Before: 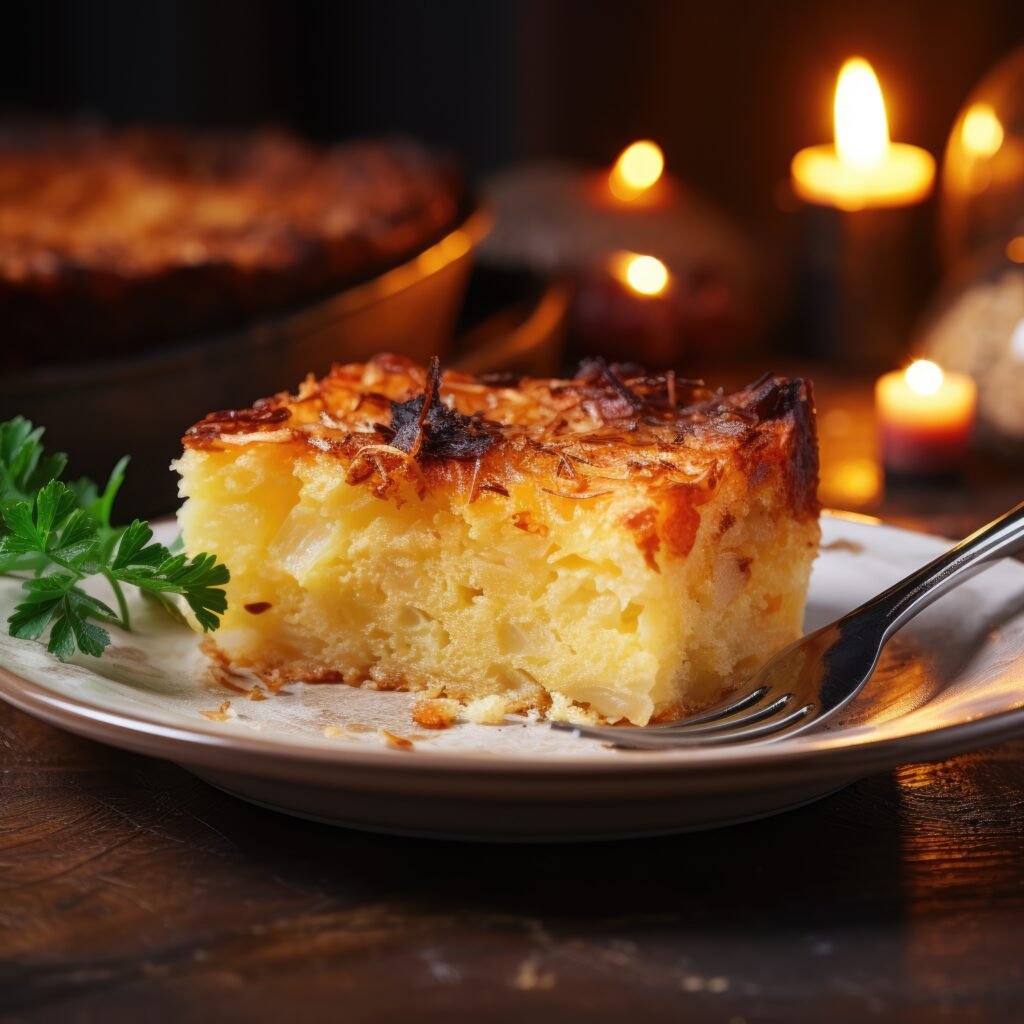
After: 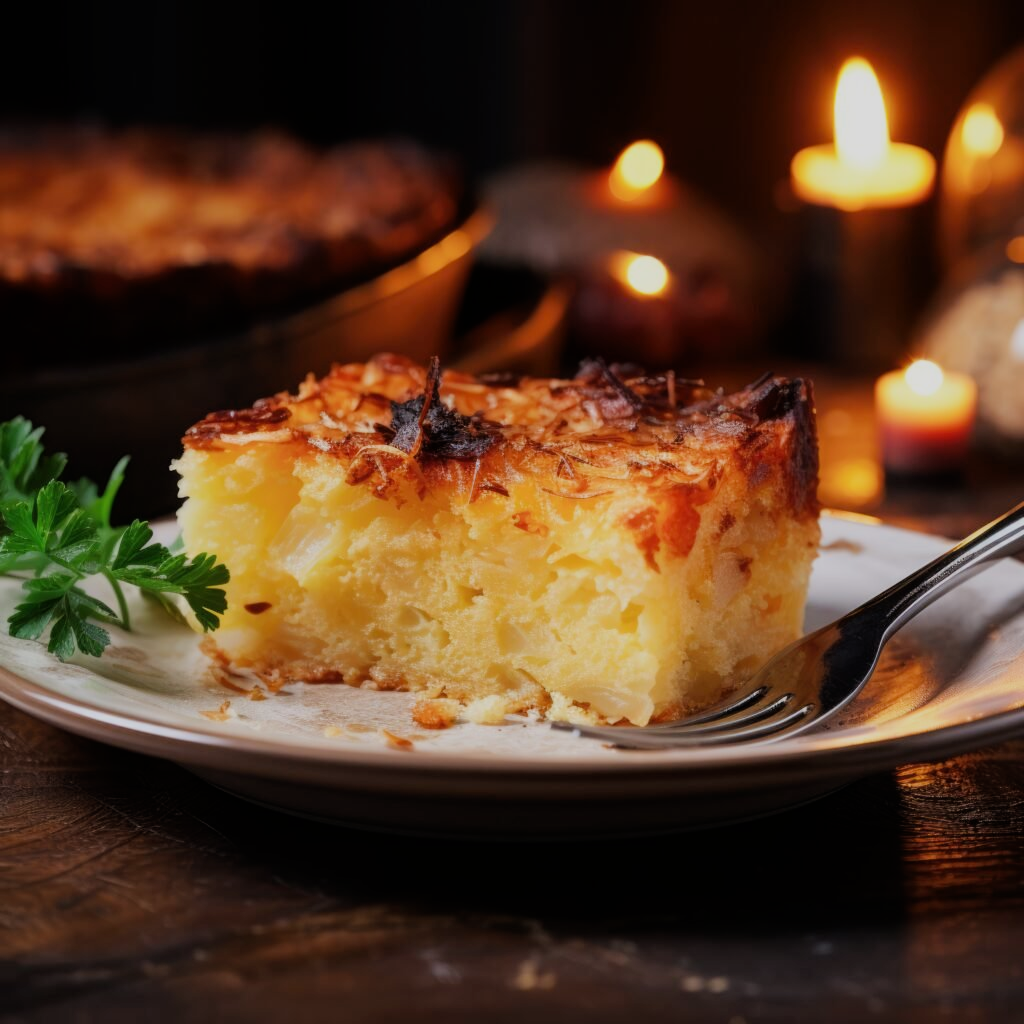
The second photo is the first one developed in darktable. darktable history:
filmic rgb: black relative exposure -7.99 EV, white relative exposure 4.04 EV, hardness 4.18
